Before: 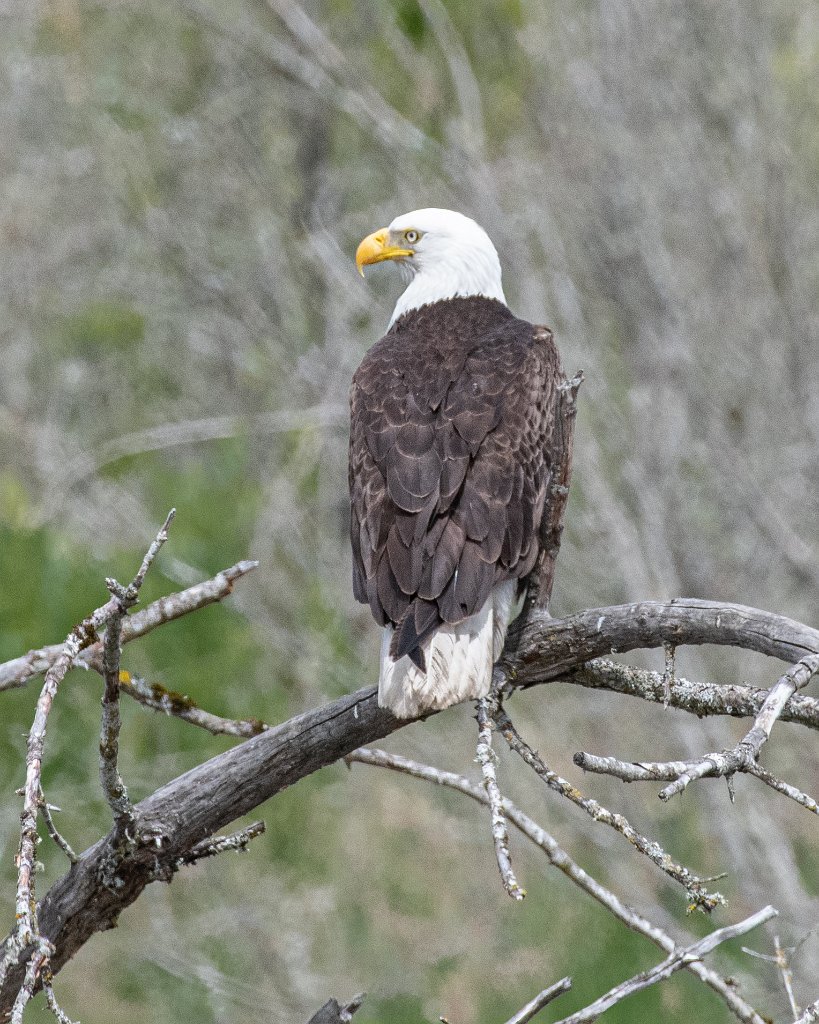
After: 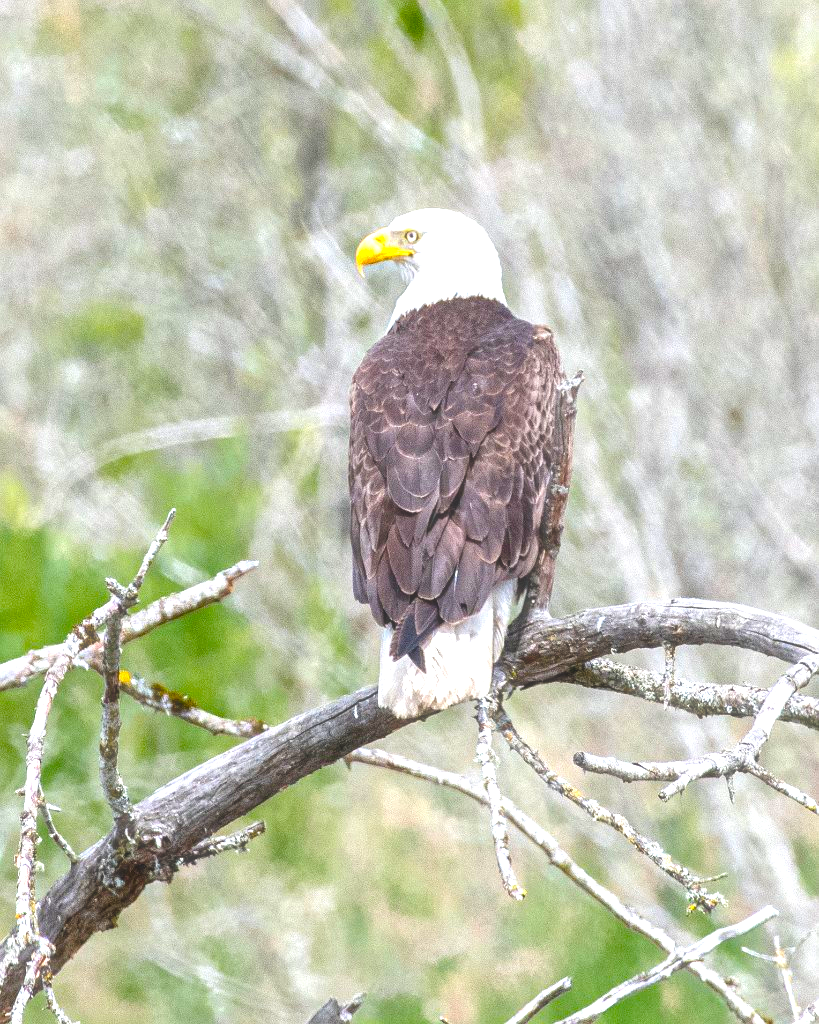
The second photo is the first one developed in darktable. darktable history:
haze removal: strength -0.102, compatibility mode true, adaptive false
color balance rgb: linear chroma grading › global chroma 20.242%, perceptual saturation grading › global saturation 20%, perceptual saturation grading › highlights -24.975%, perceptual saturation grading › shadows 25.21%, global vibrance 42.043%
exposure: black level correction 0, exposure 1.098 EV, compensate exposure bias true, compensate highlight preservation false
